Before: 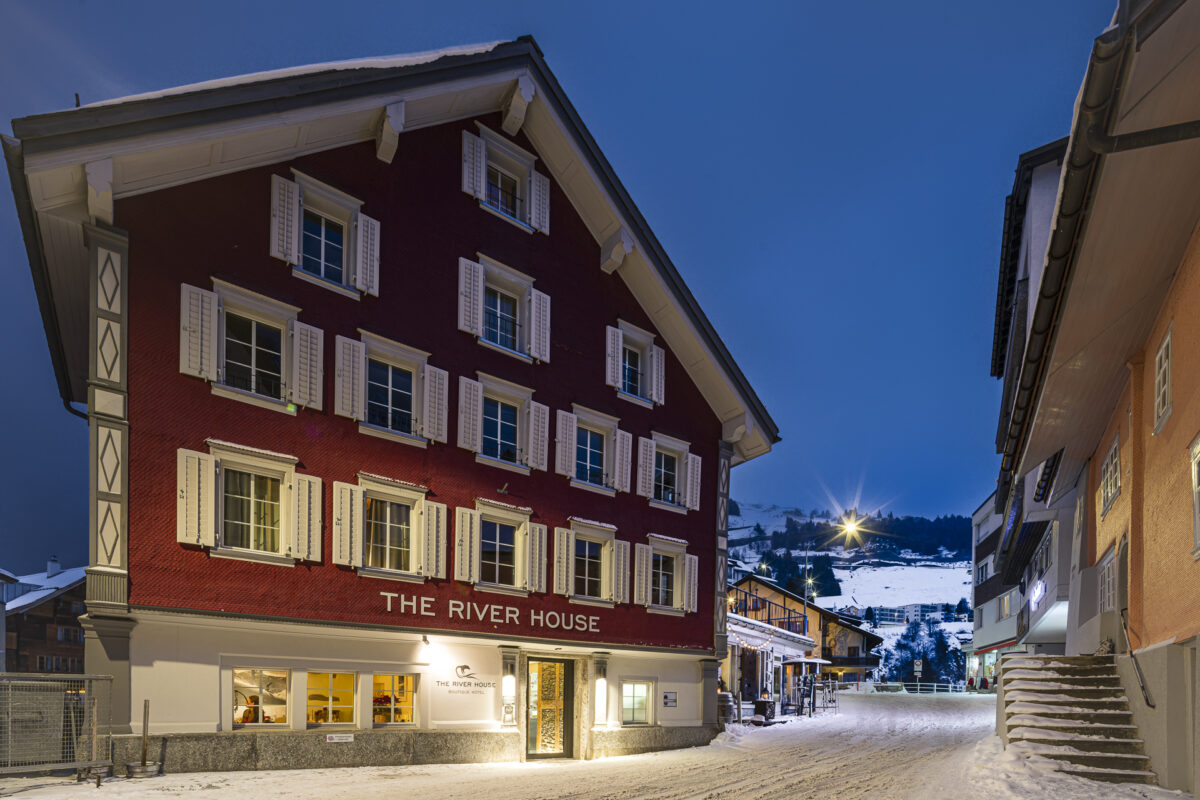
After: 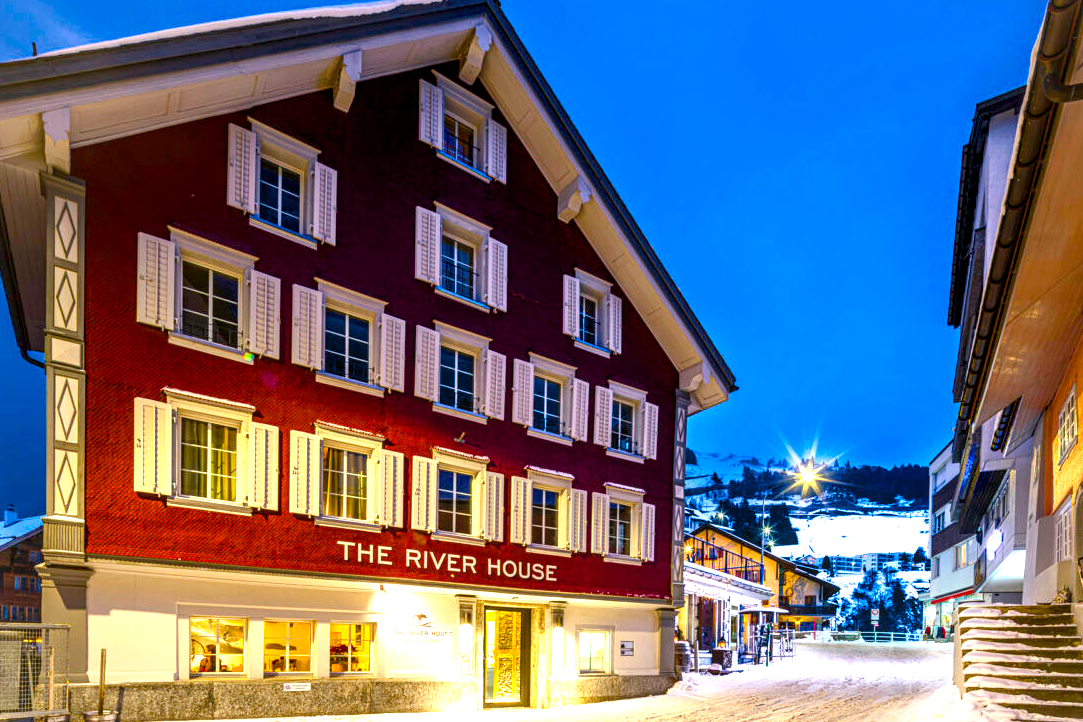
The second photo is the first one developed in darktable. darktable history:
crop: left 3.62%, top 6.451%, right 6.084%, bottom 3.272%
color balance rgb: shadows lift › luminance -20.245%, linear chroma grading › global chroma 6.748%, perceptual saturation grading › global saturation 44.269%, perceptual saturation grading › highlights -25.019%, perceptual saturation grading › shadows 49.624%, global vibrance 20%
exposure: black level correction 0.001, exposure 1.313 EV, compensate highlight preservation false
local contrast: on, module defaults
